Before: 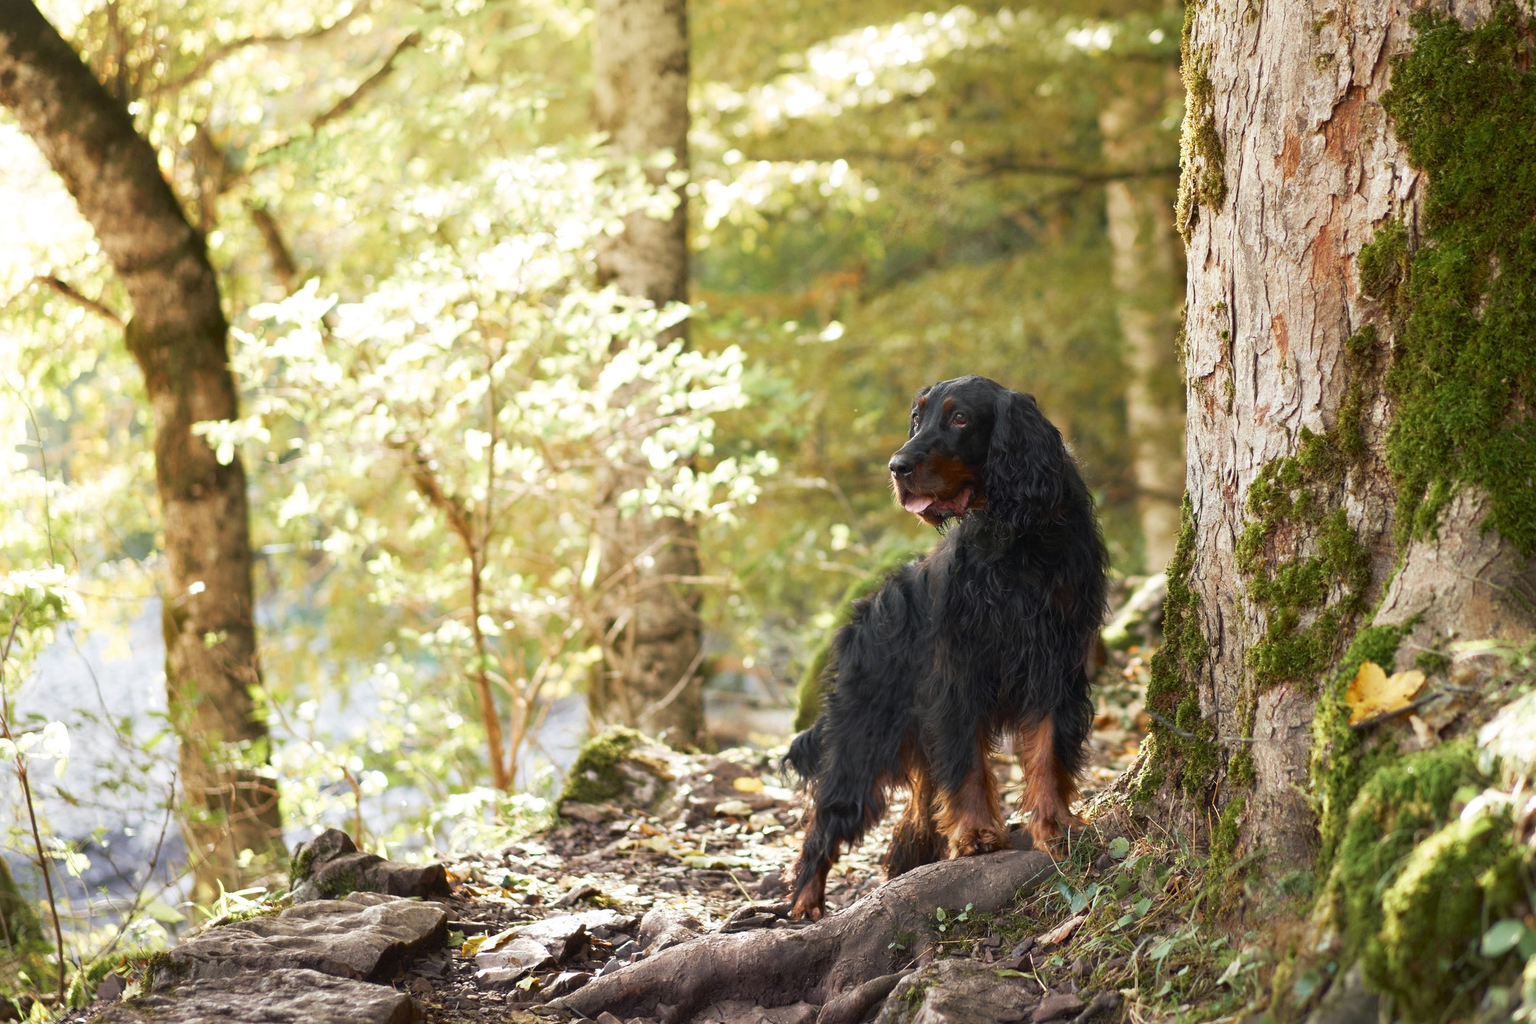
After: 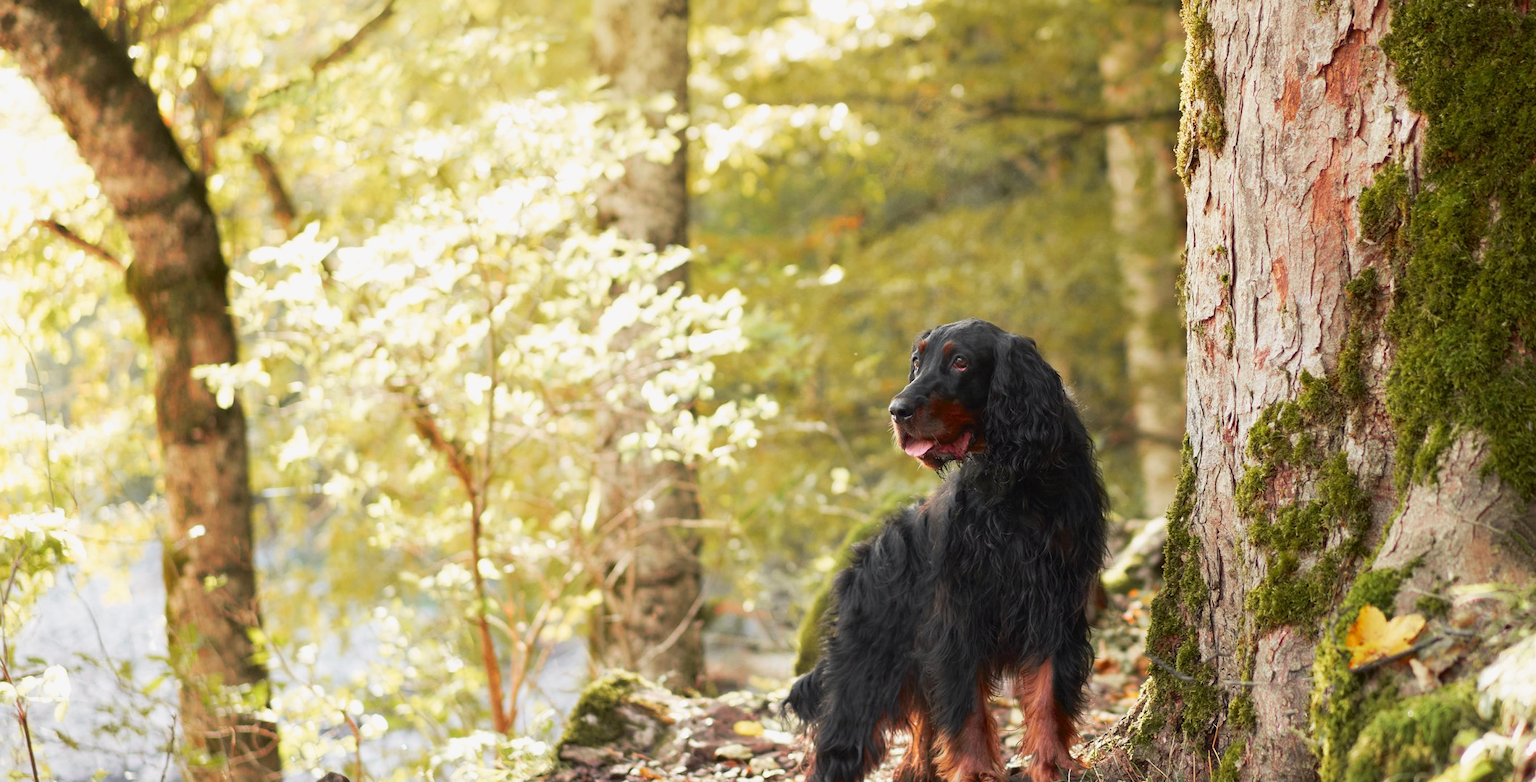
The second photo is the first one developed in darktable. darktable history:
tone curve: curves: ch0 [(0, 0.013) (0.036, 0.035) (0.274, 0.288) (0.504, 0.536) (0.844, 0.84) (1, 0.97)]; ch1 [(0, 0) (0.389, 0.403) (0.462, 0.48) (0.499, 0.5) (0.524, 0.529) (0.567, 0.603) (0.626, 0.651) (0.749, 0.781) (1, 1)]; ch2 [(0, 0) (0.464, 0.478) (0.5, 0.501) (0.533, 0.539) (0.599, 0.6) (0.704, 0.732) (1, 1)], color space Lab, independent channels, preserve colors none
crop: top 5.572%, bottom 17.948%
